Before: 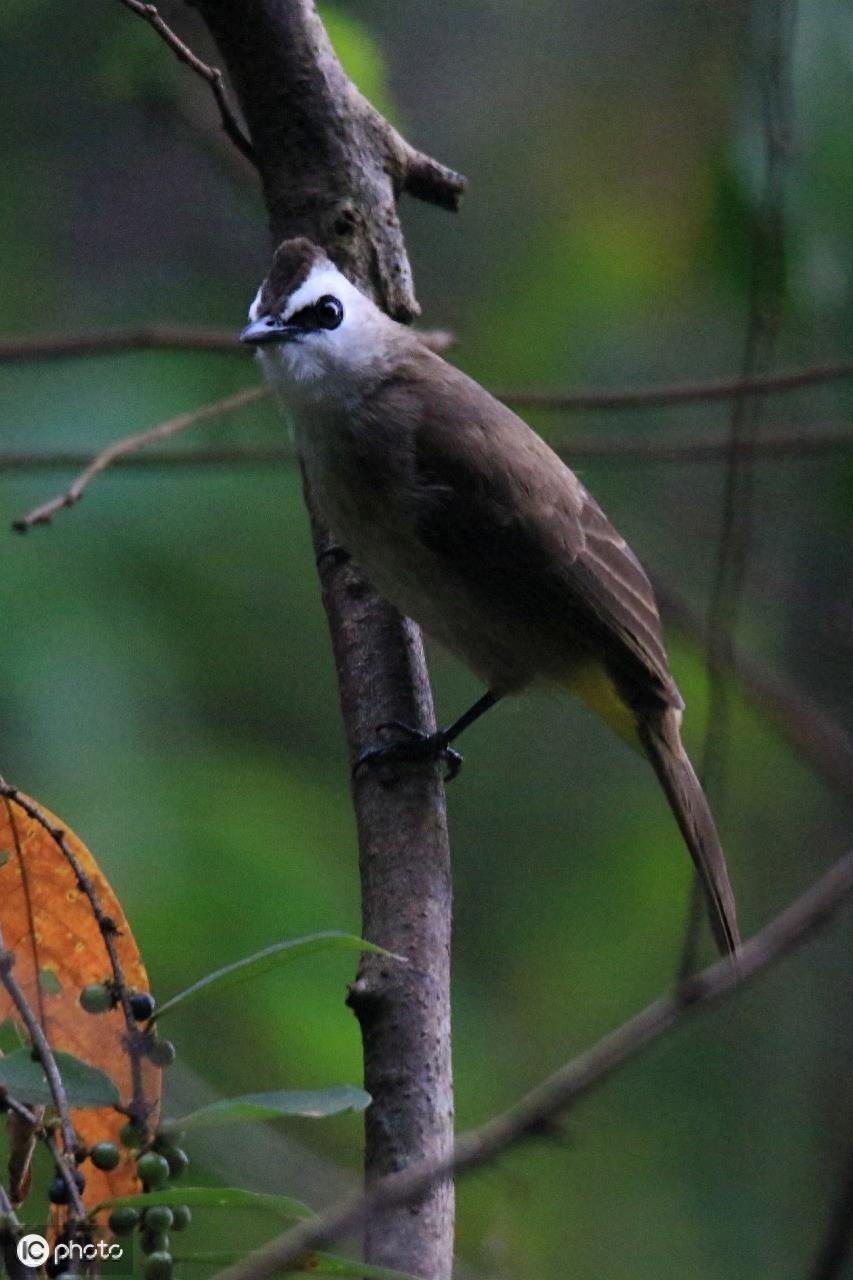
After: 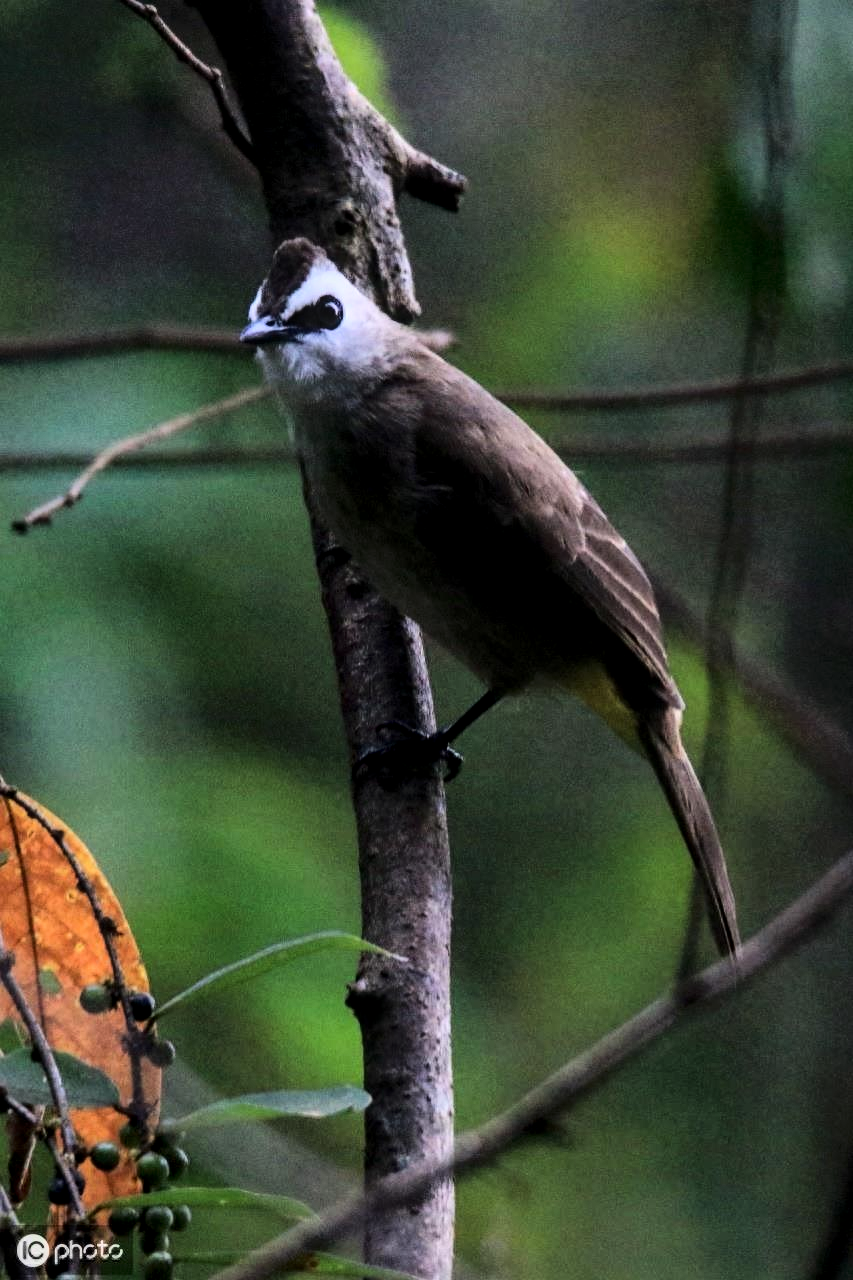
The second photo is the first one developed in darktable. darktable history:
local contrast: detail 130%
base curve: curves: ch0 [(0, 0) (0.036, 0.025) (0.121, 0.166) (0.206, 0.329) (0.605, 0.79) (1, 1)], exposure shift 0.581
